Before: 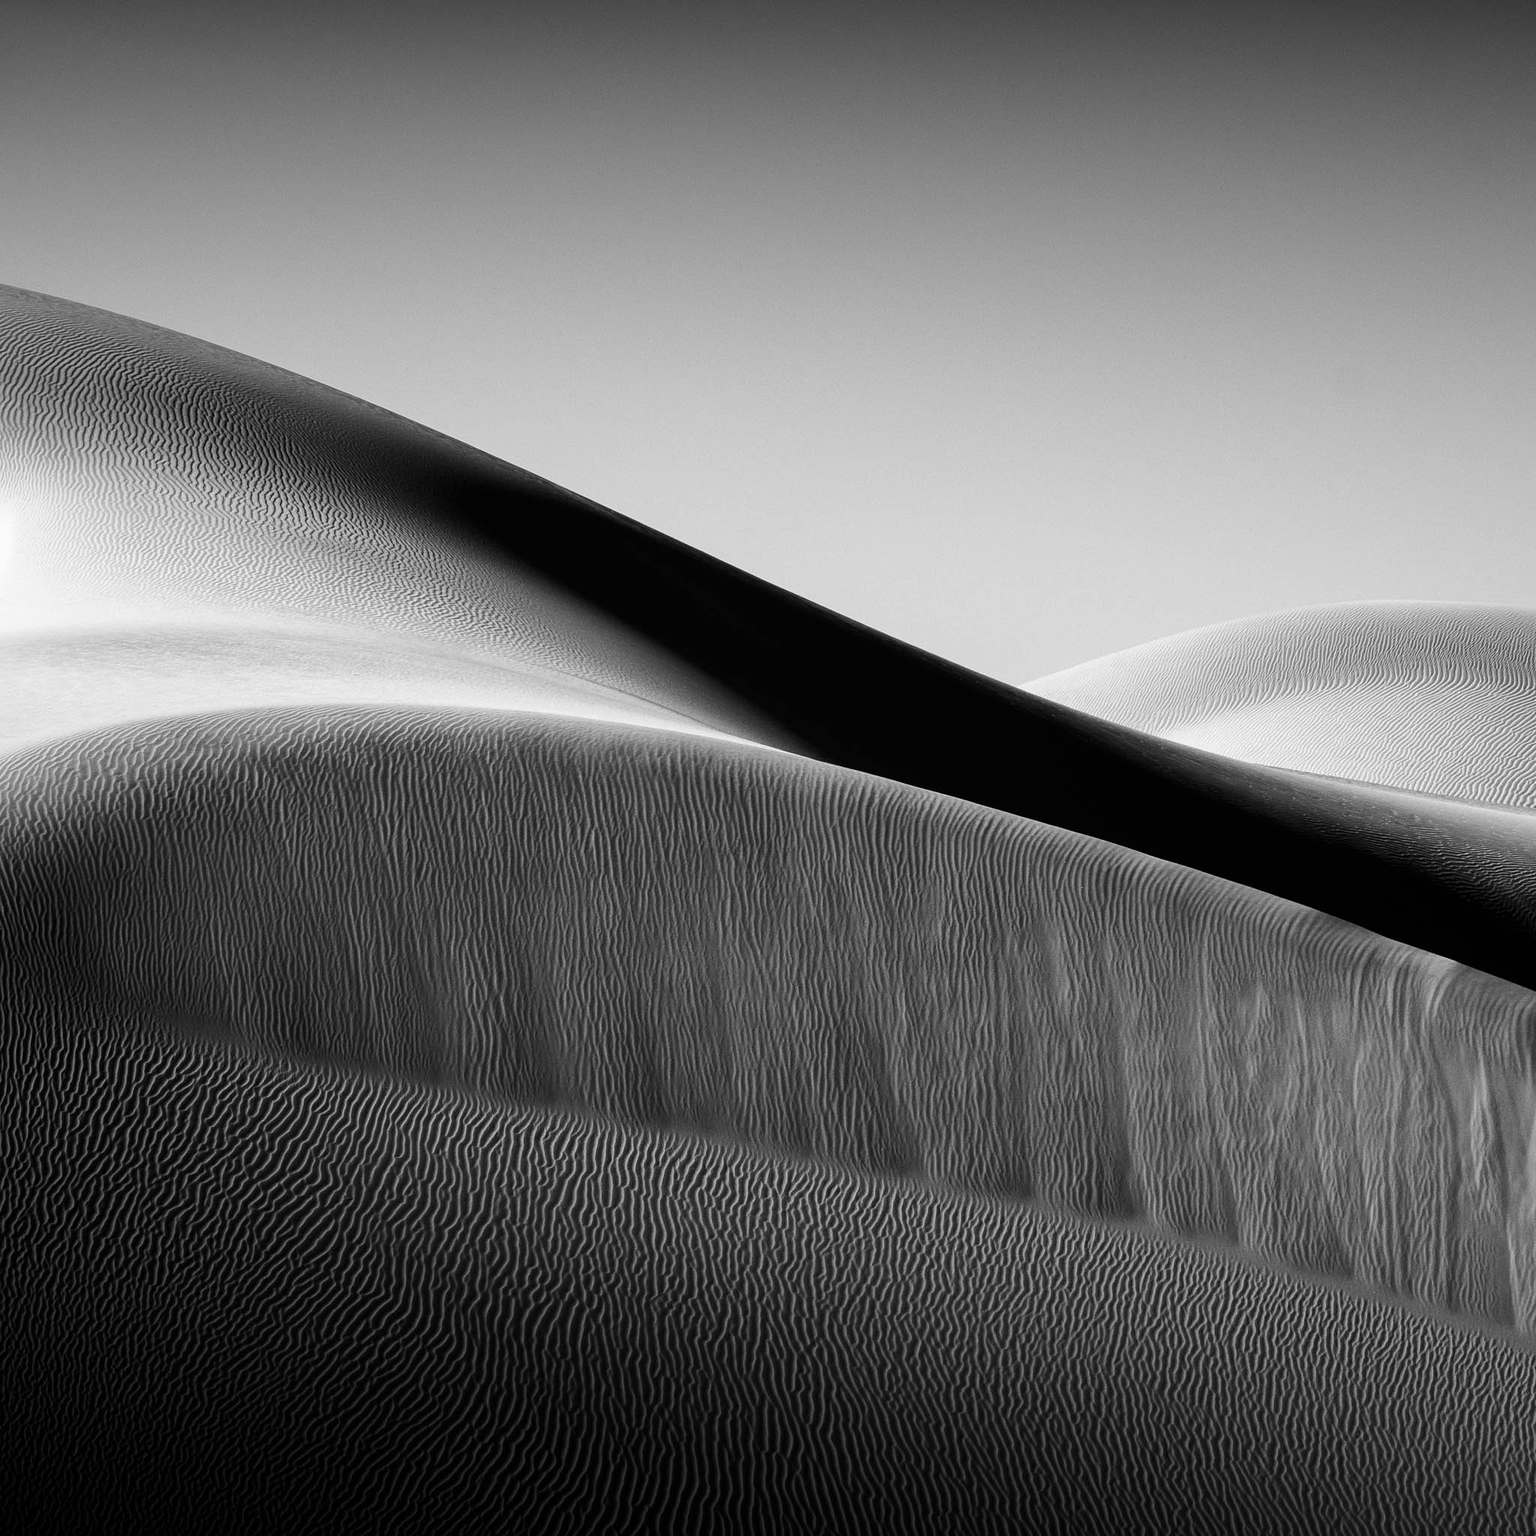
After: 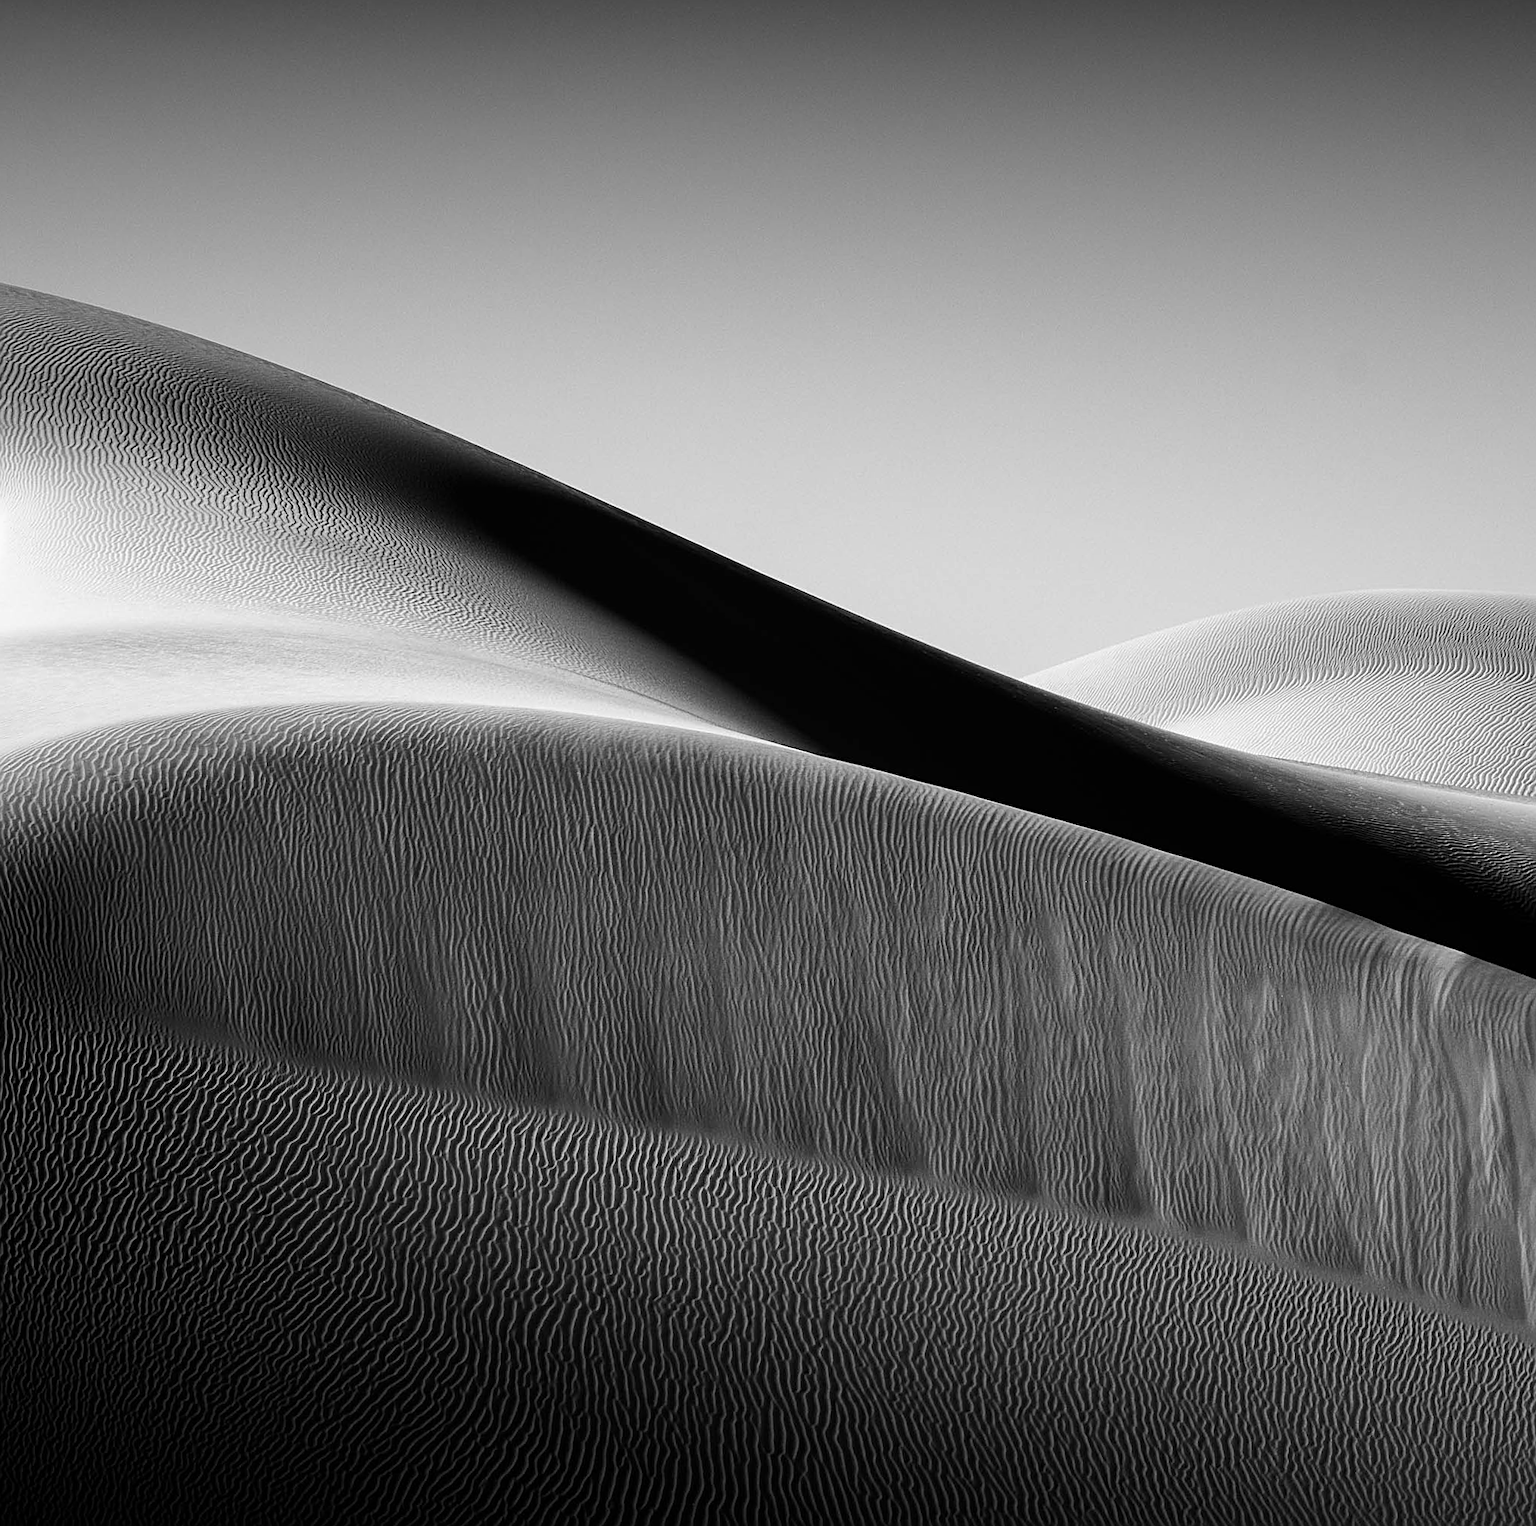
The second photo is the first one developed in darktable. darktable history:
sharpen: on, module defaults
rotate and perspective: rotation -0.45°, automatic cropping original format, crop left 0.008, crop right 0.992, crop top 0.012, crop bottom 0.988
color balance rgb: perceptual saturation grading › global saturation 20%, perceptual saturation grading › highlights -25%, perceptual saturation grading › shadows 25%
